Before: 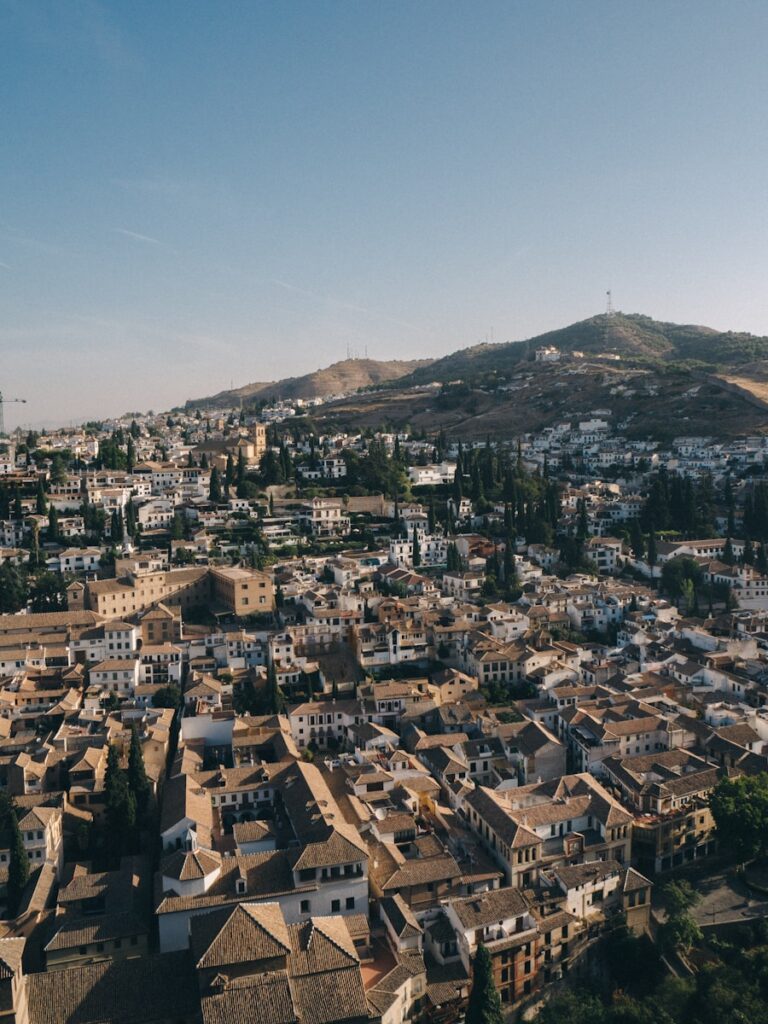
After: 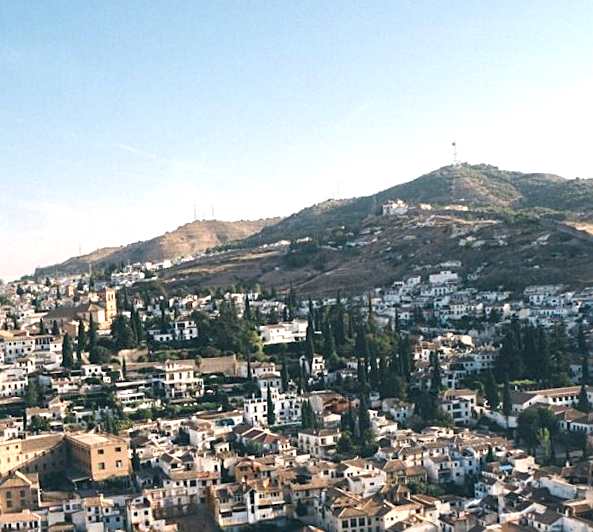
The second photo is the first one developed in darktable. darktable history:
exposure: exposure 0.95 EV, compensate highlight preservation false
sharpen: on, module defaults
rotate and perspective: rotation -2.12°, lens shift (vertical) 0.009, lens shift (horizontal) -0.008, automatic cropping original format, crop left 0.036, crop right 0.964, crop top 0.05, crop bottom 0.959
crop: left 18.38%, top 11.092%, right 2.134%, bottom 33.217%
